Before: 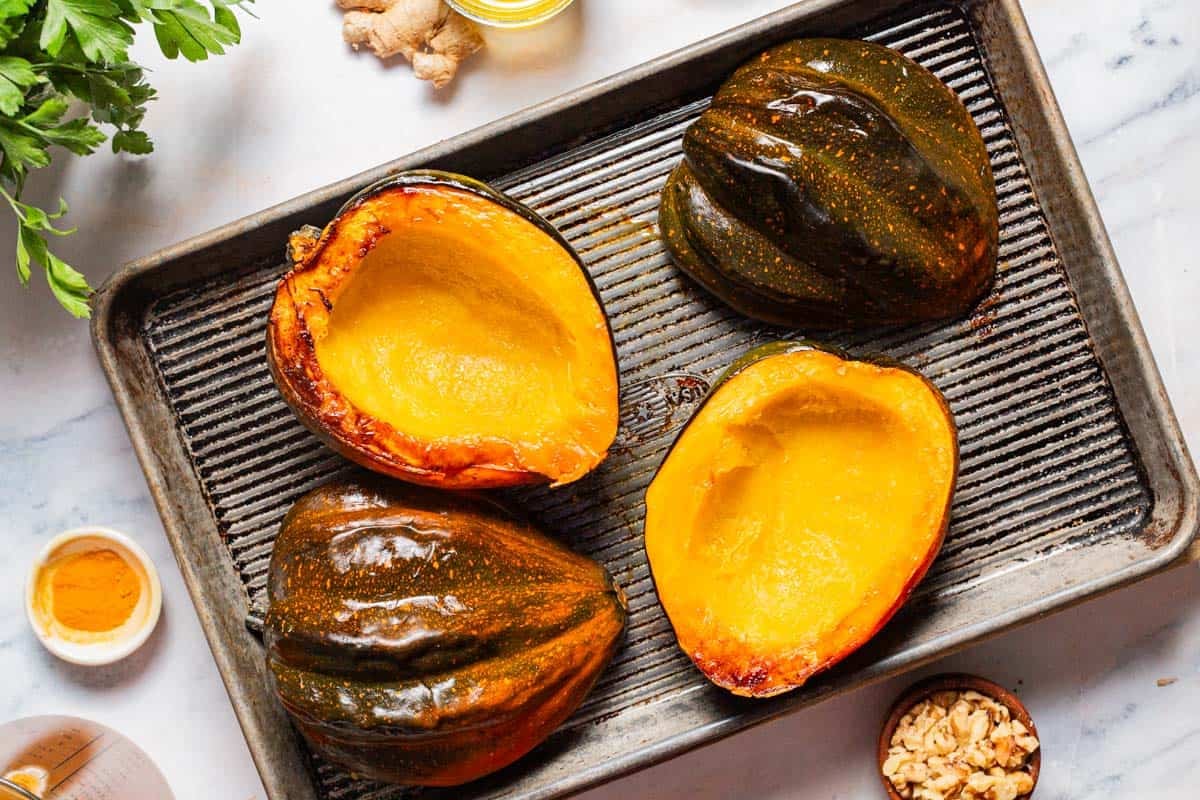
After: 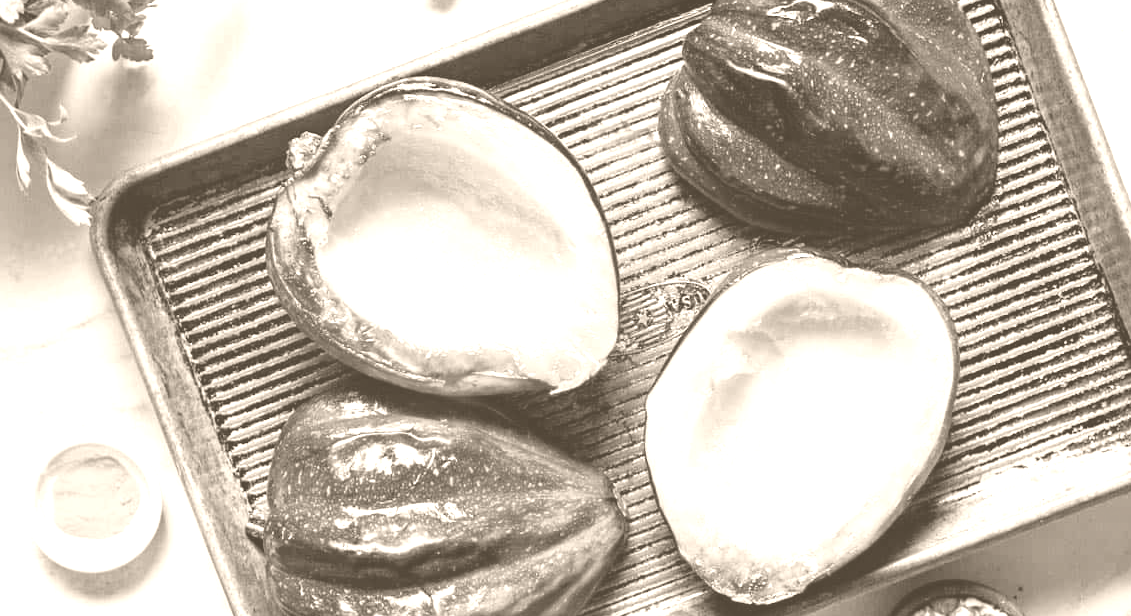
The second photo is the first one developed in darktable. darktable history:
white balance: red 0.974, blue 1.044
crop and rotate: angle 0.03°, top 11.643%, right 5.651%, bottom 11.189%
color contrast: green-magenta contrast 1.69, blue-yellow contrast 1.49
colorize: hue 34.49°, saturation 35.33%, source mix 100%, version 1
contrast brightness saturation: contrast 0.04, saturation 0.16
